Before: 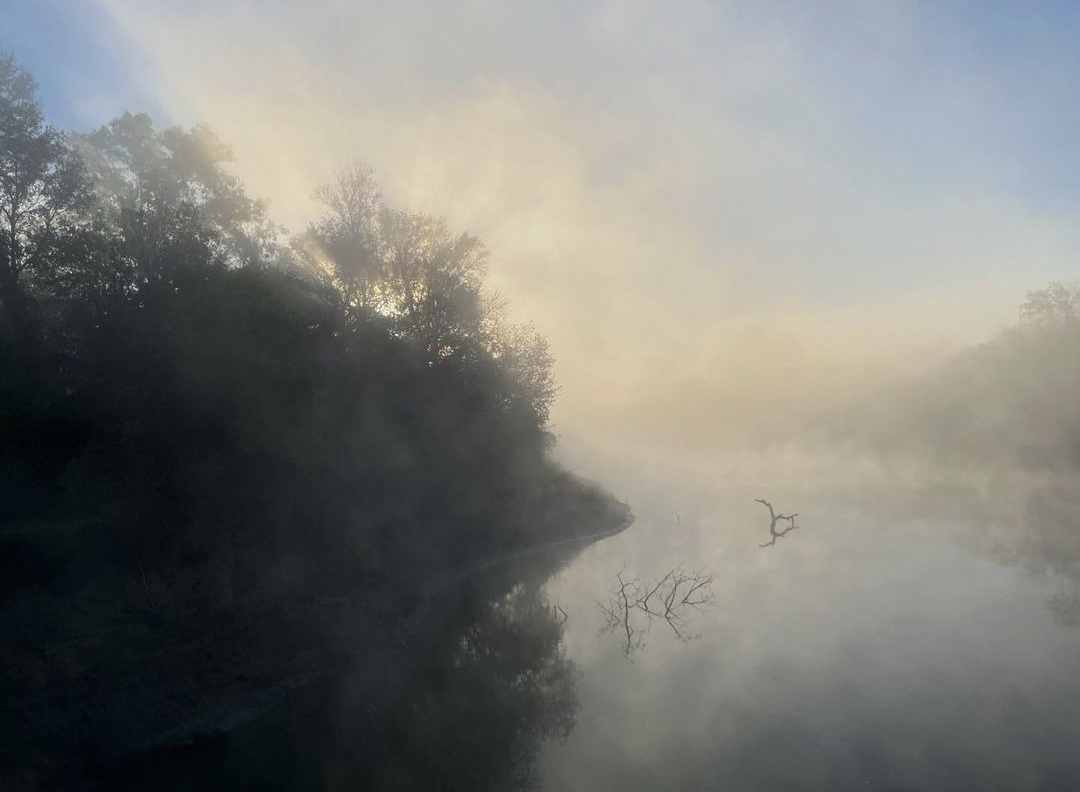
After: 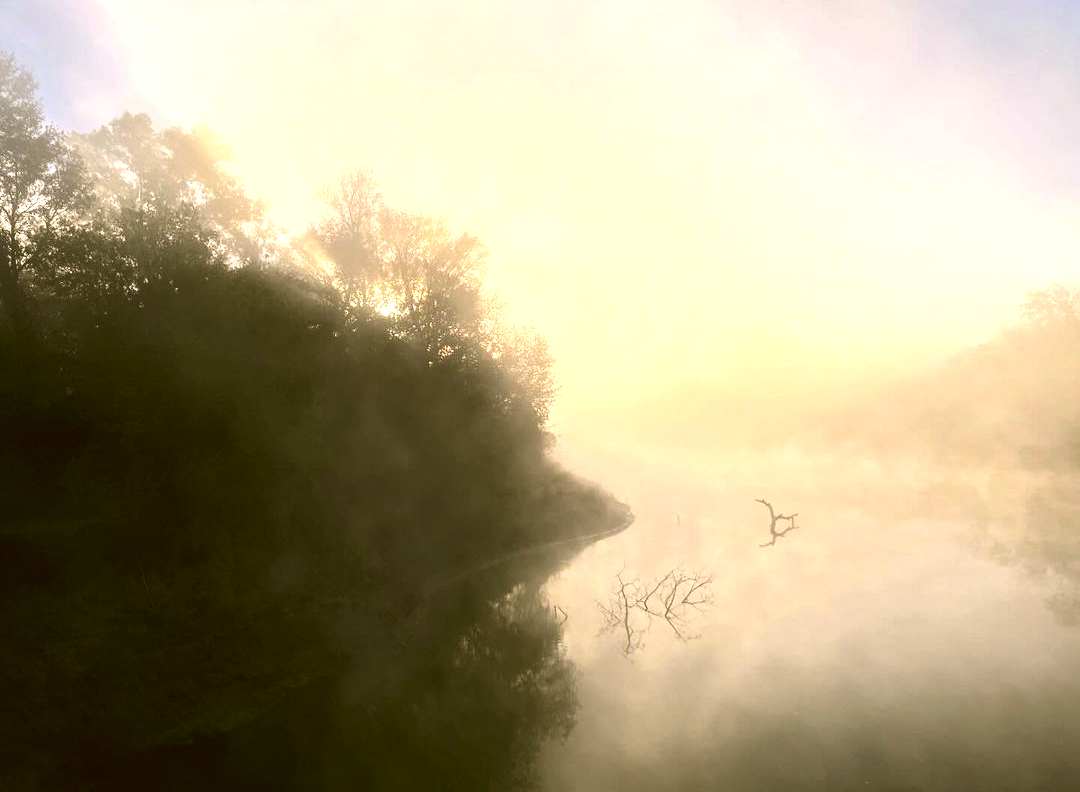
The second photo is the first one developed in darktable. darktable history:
color correction: highlights a* 8.49, highlights b* 15.47, shadows a* -0.571, shadows b* 26.81
exposure: black level correction -0.002, exposure 0.532 EV, compensate highlight preservation false
color balance rgb: perceptual saturation grading › global saturation -0.119%, global vibrance 9.86%
tone equalizer: -8 EV 0.001 EV, -7 EV -0.002 EV, -6 EV 0.003 EV, -5 EV -0.061 EV, -4 EV -0.11 EV, -3 EV -0.189 EV, -2 EV 0.219 EV, -1 EV 0.724 EV, +0 EV 0.494 EV
